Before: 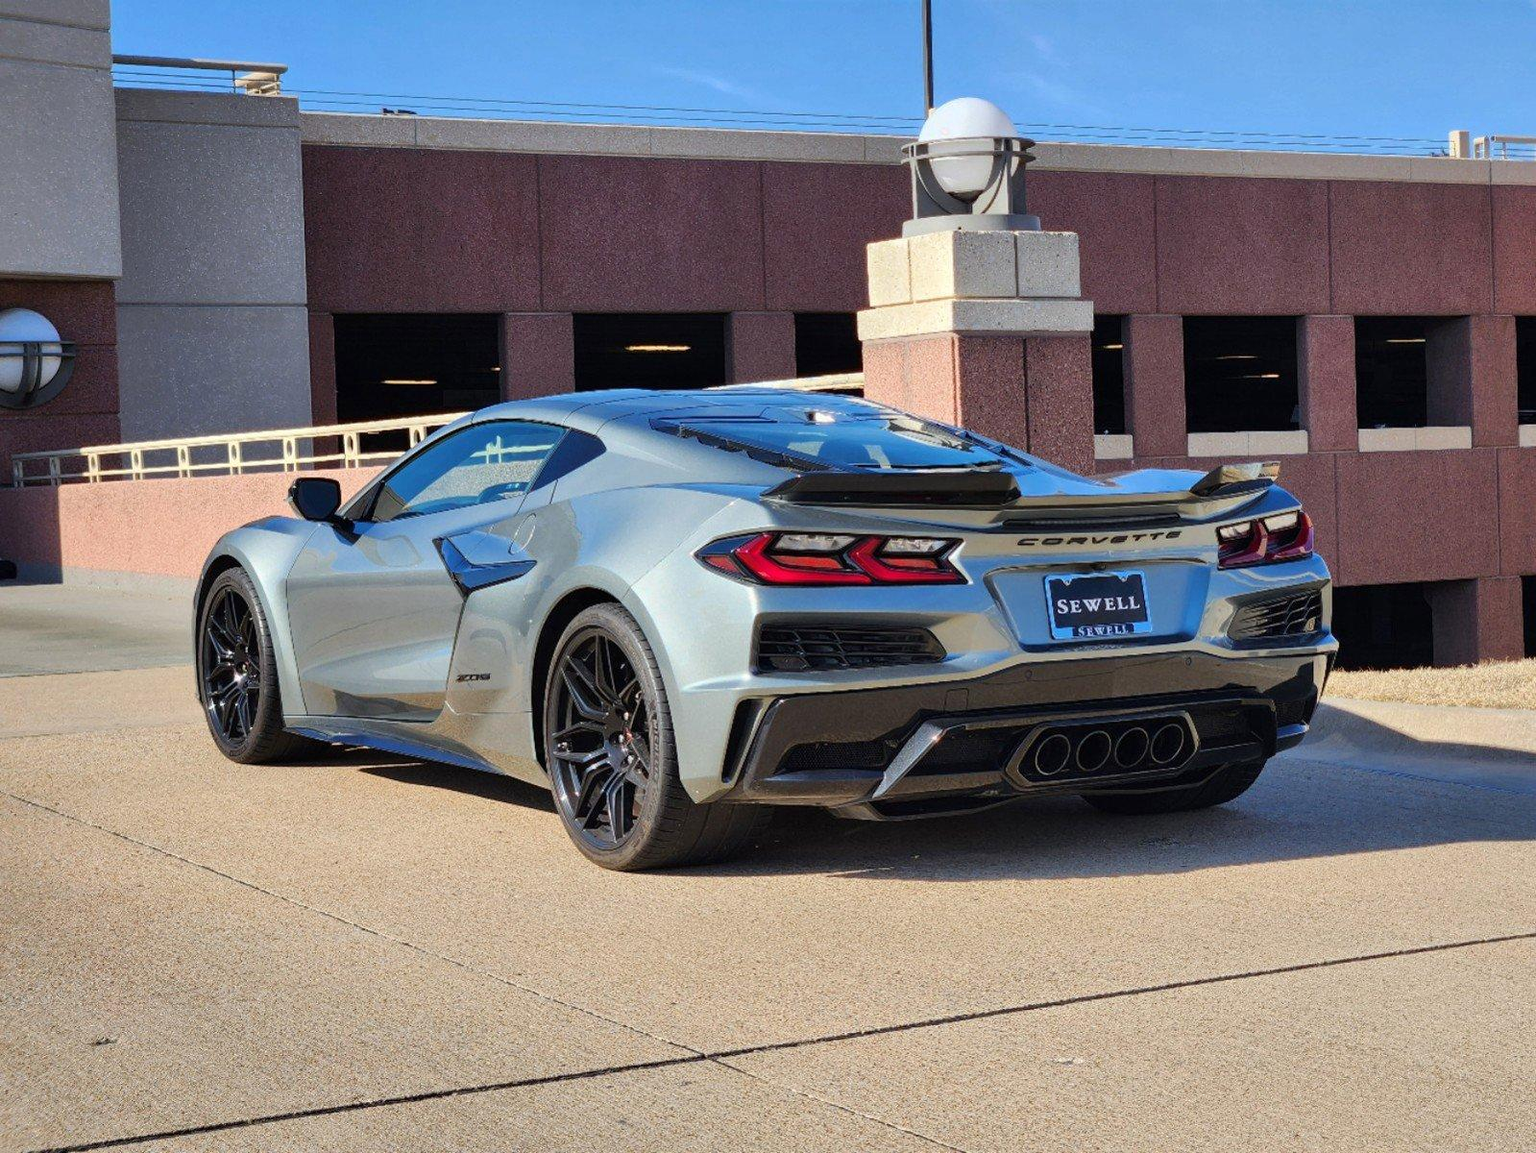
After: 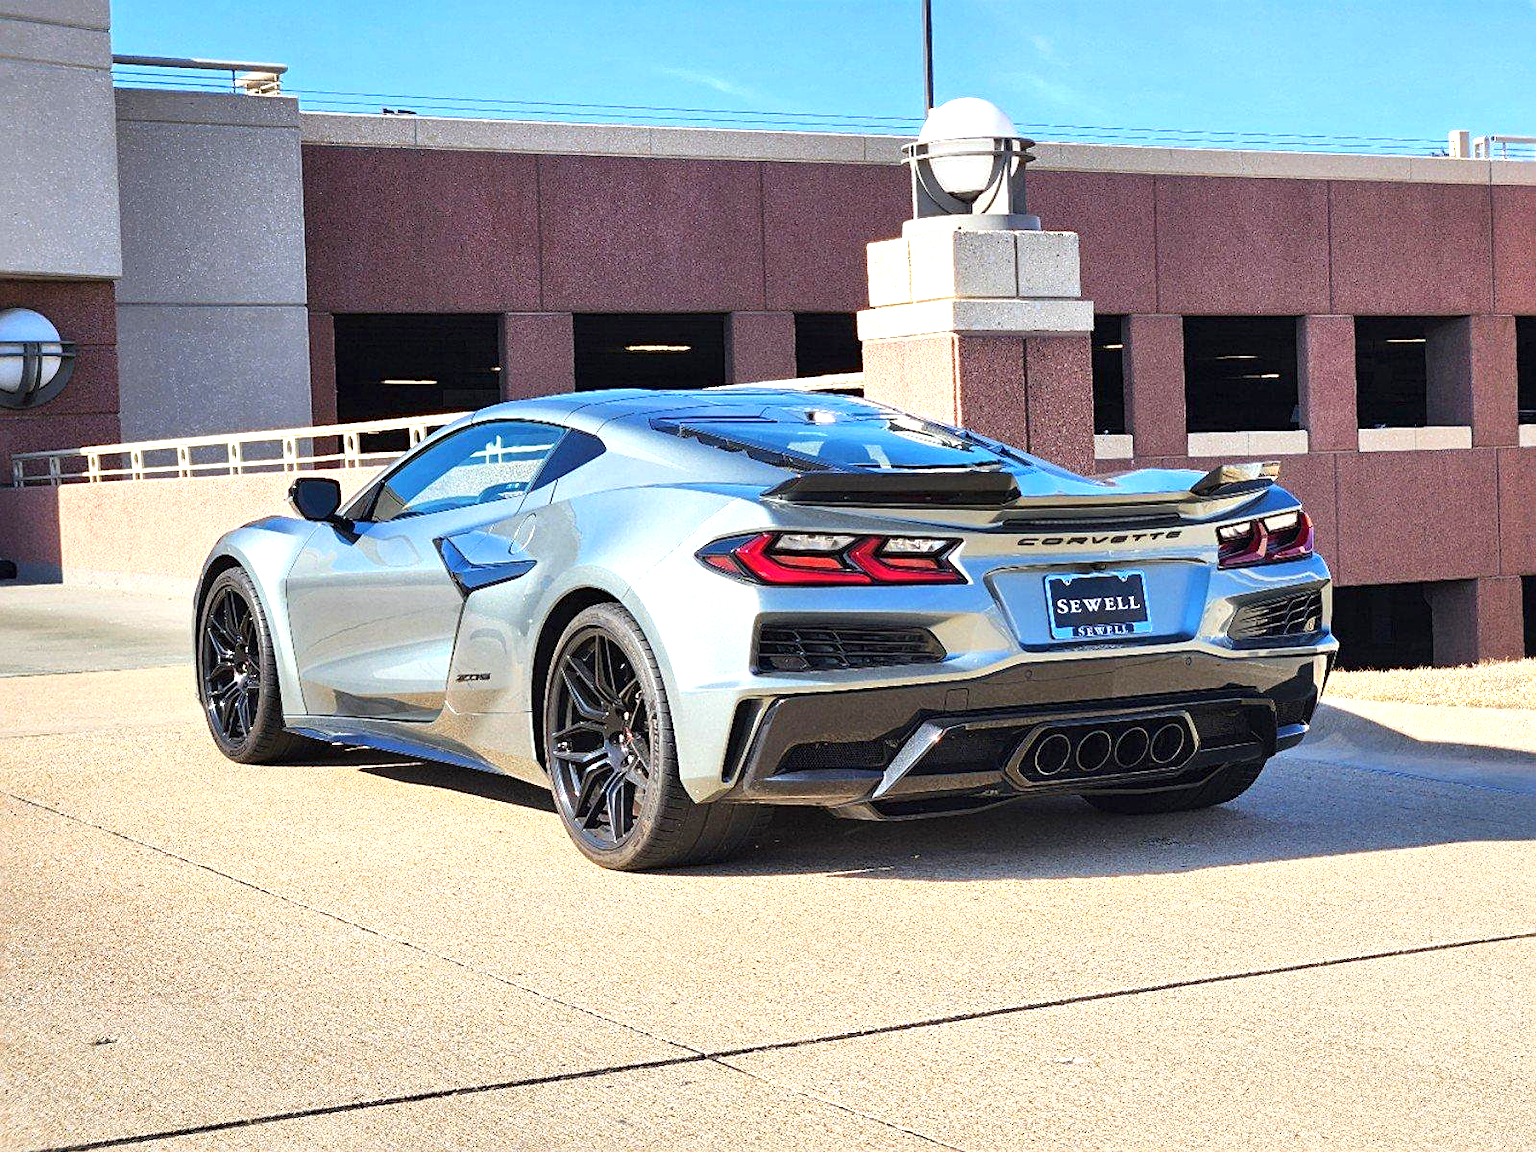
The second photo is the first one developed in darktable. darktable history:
exposure: black level correction 0, exposure 0.899 EV, compensate exposure bias true, compensate highlight preservation false
sharpen: radius 2.172, amount 0.377, threshold 0.235
